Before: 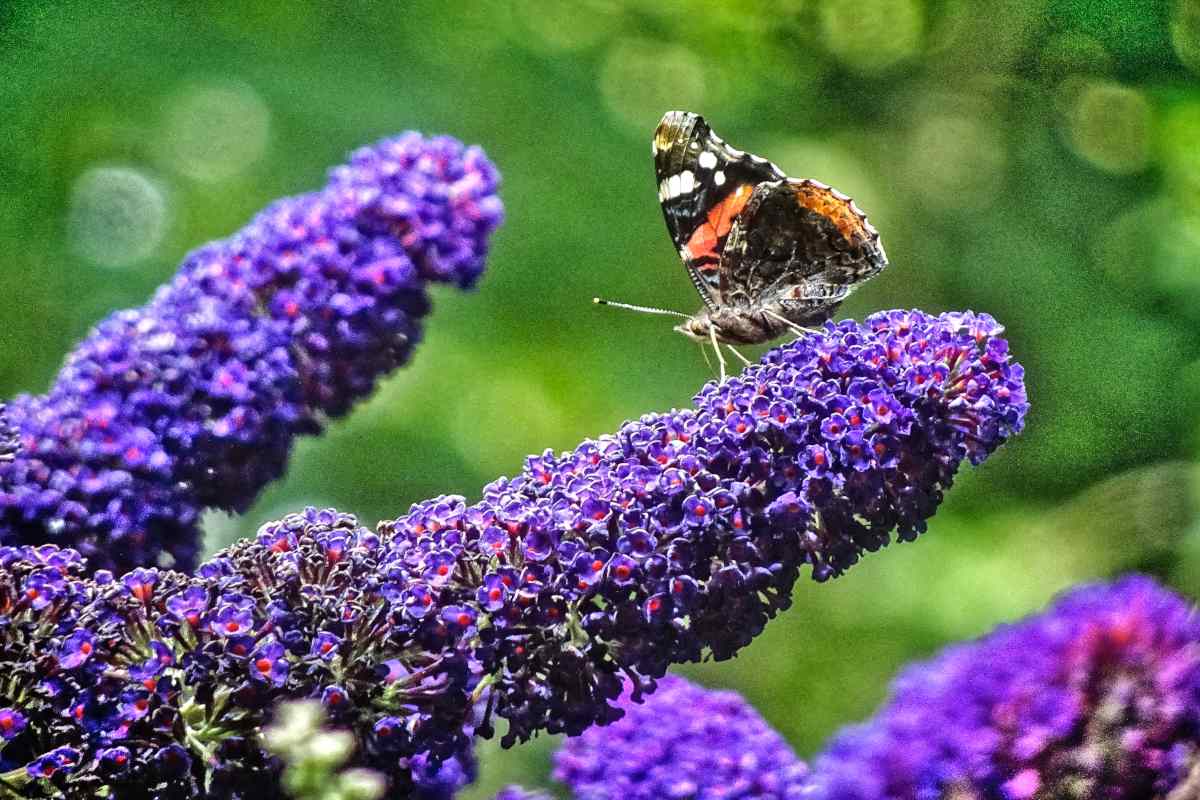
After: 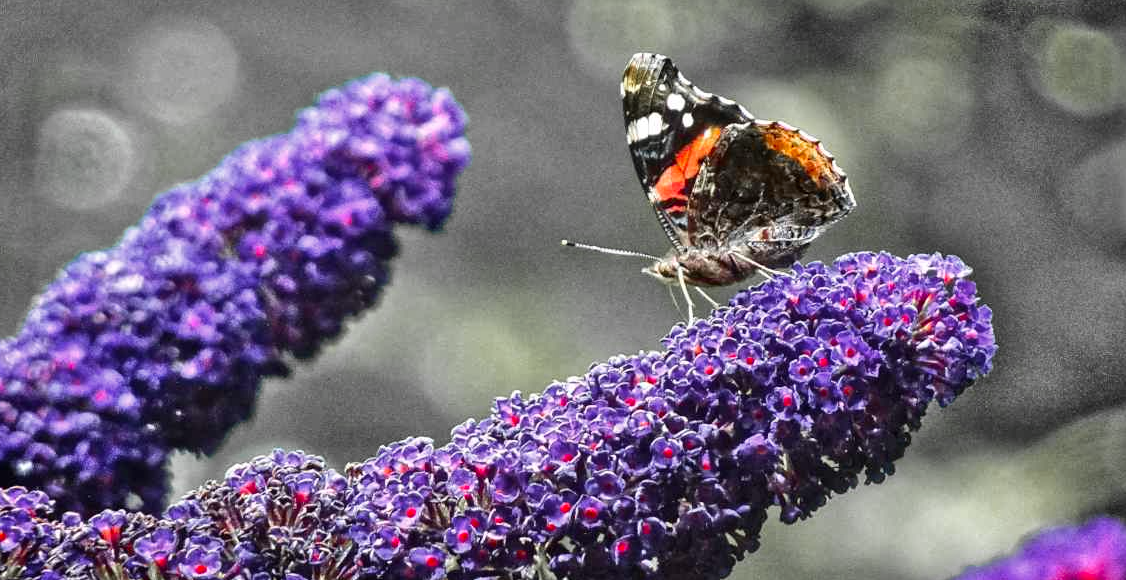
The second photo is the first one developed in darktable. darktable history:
crop: left 2.737%, top 7.287%, right 3.421%, bottom 20.179%
color zones: curves: ch1 [(0, 0.679) (0.143, 0.647) (0.286, 0.261) (0.378, -0.011) (0.571, 0.396) (0.714, 0.399) (0.857, 0.406) (1, 0.679)]
